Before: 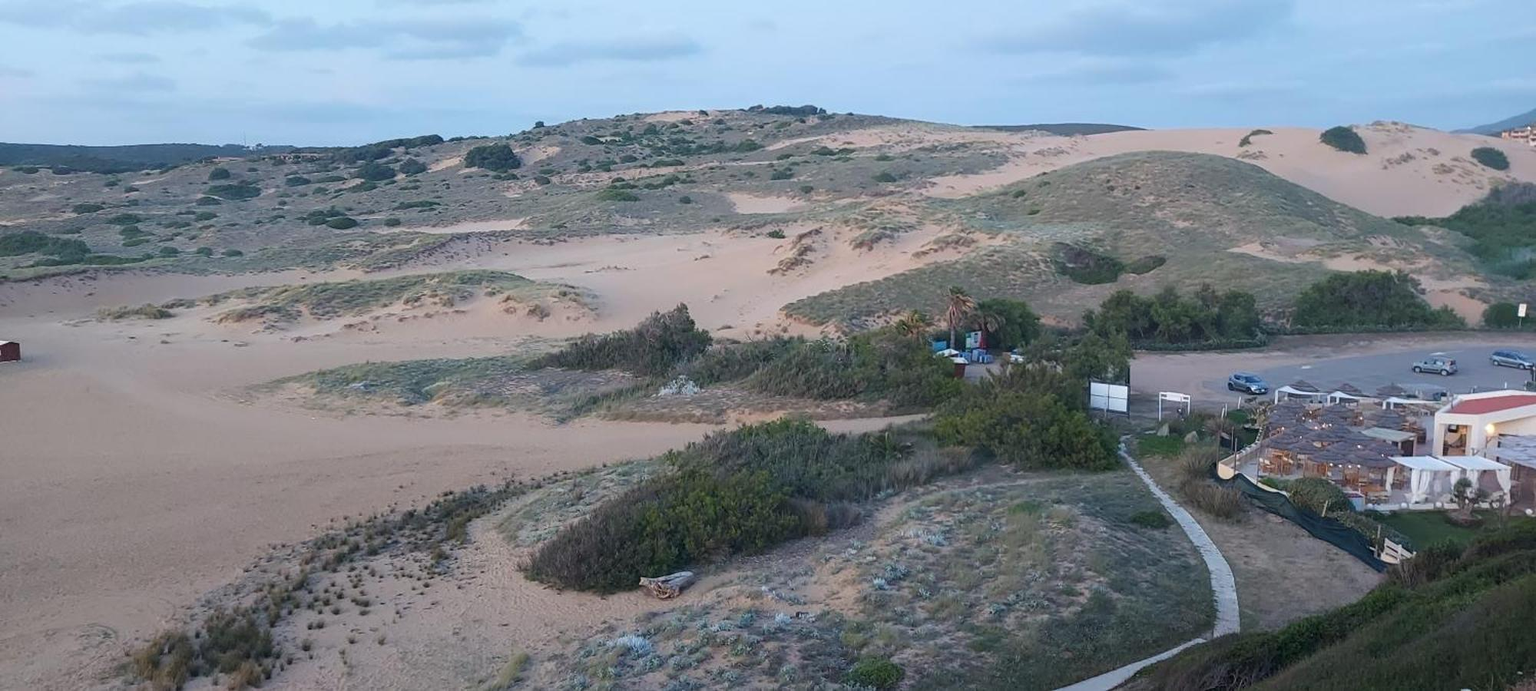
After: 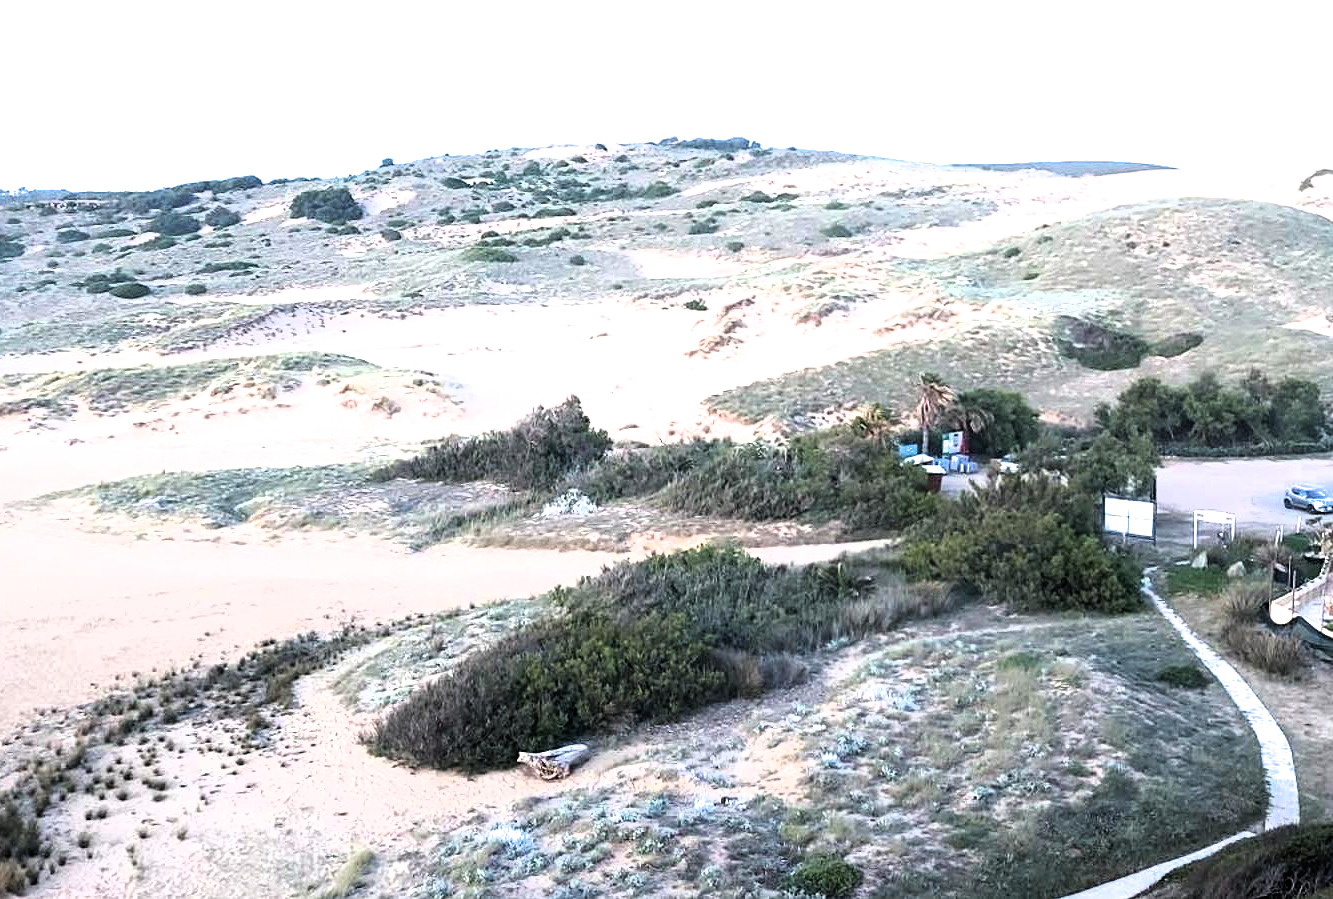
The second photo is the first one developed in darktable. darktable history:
filmic rgb: black relative exposure -8.2 EV, white relative exposure 2.2 EV, threshold 3 EV, hardness 7.11, latitude 85.74%, contrast 1.696, highlights saturation mix -4%, shadows ↔ highlights balance -2.69%, color science v5 (2021), contrast in shadows safe, contrast in highlights safe, enable highlight reconstruction true
crop and rotate: left 15.754%, right 17.579%
exposure: black level correction 0, exposure 1.1 EV, compensate highlight preservation false
